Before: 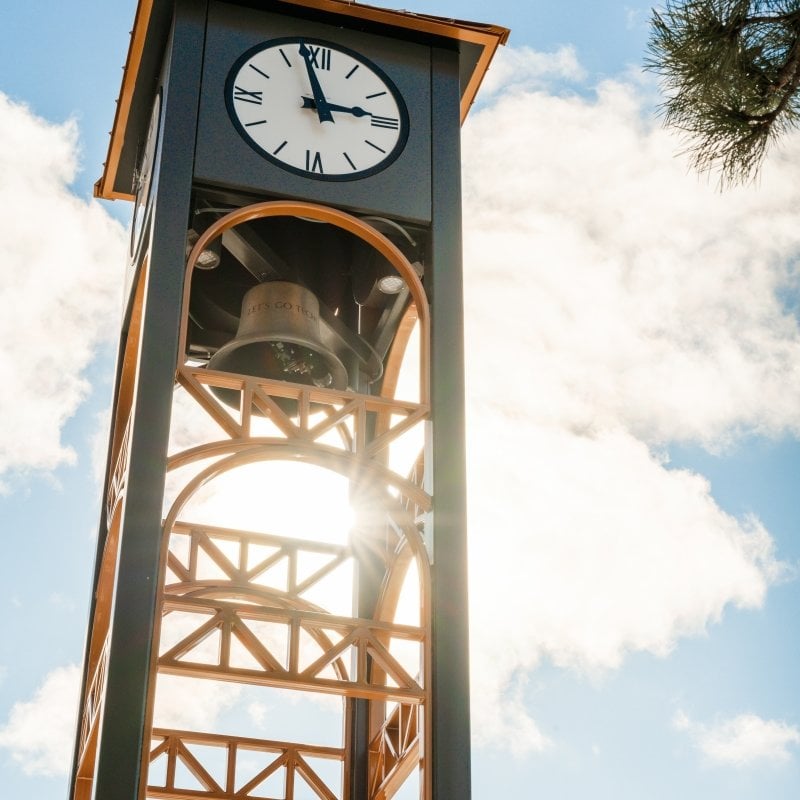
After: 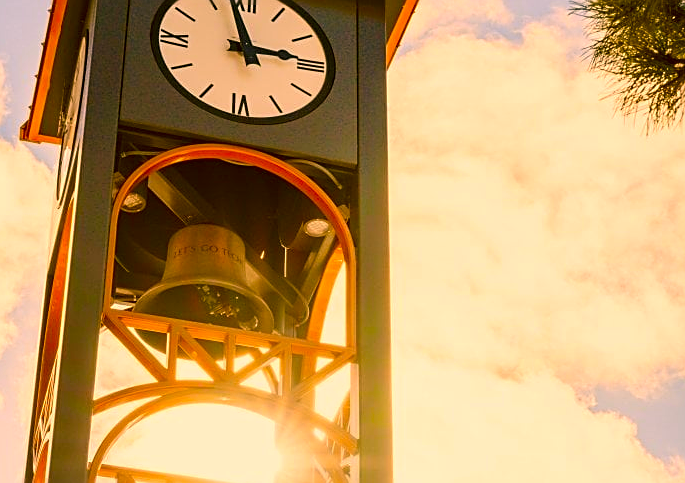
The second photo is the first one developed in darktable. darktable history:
sharpen: on, module defaults
crop and rotate: left 9.345%, top 7.22%, right 4.982%, bottom 32.331%
color correction: highlights a* 10.44, highlights b* 30.04, shadows a* 2.73, shadows b* 17.51, saturation 1.72
white balance: red 1.004, blue 1.096
